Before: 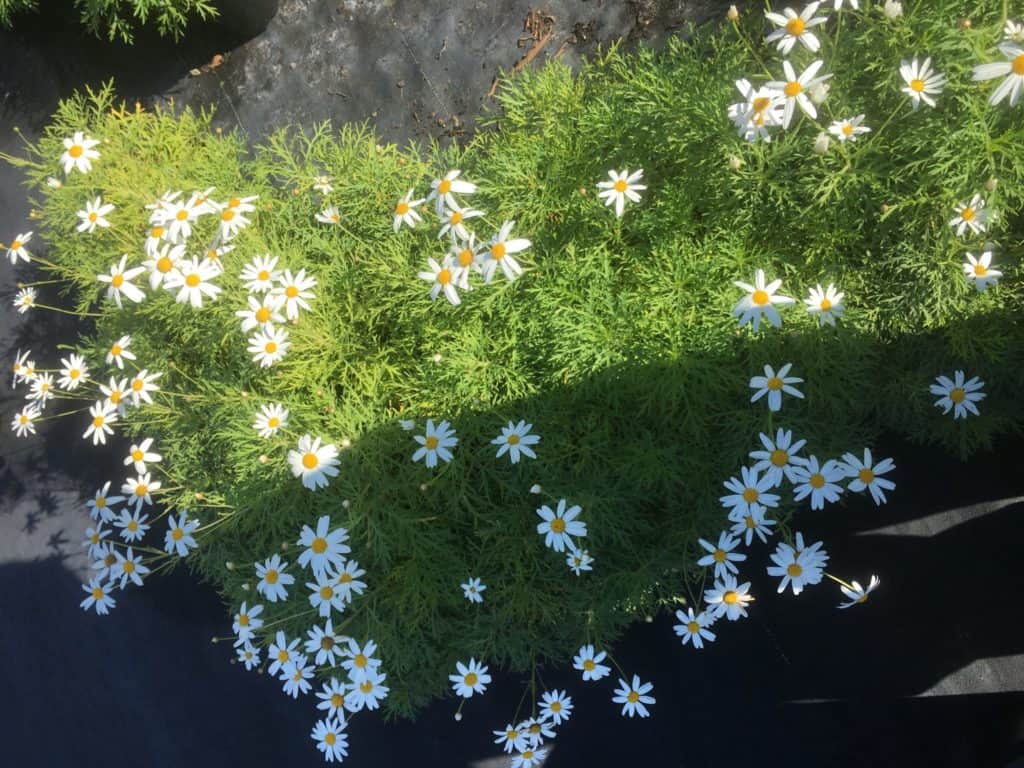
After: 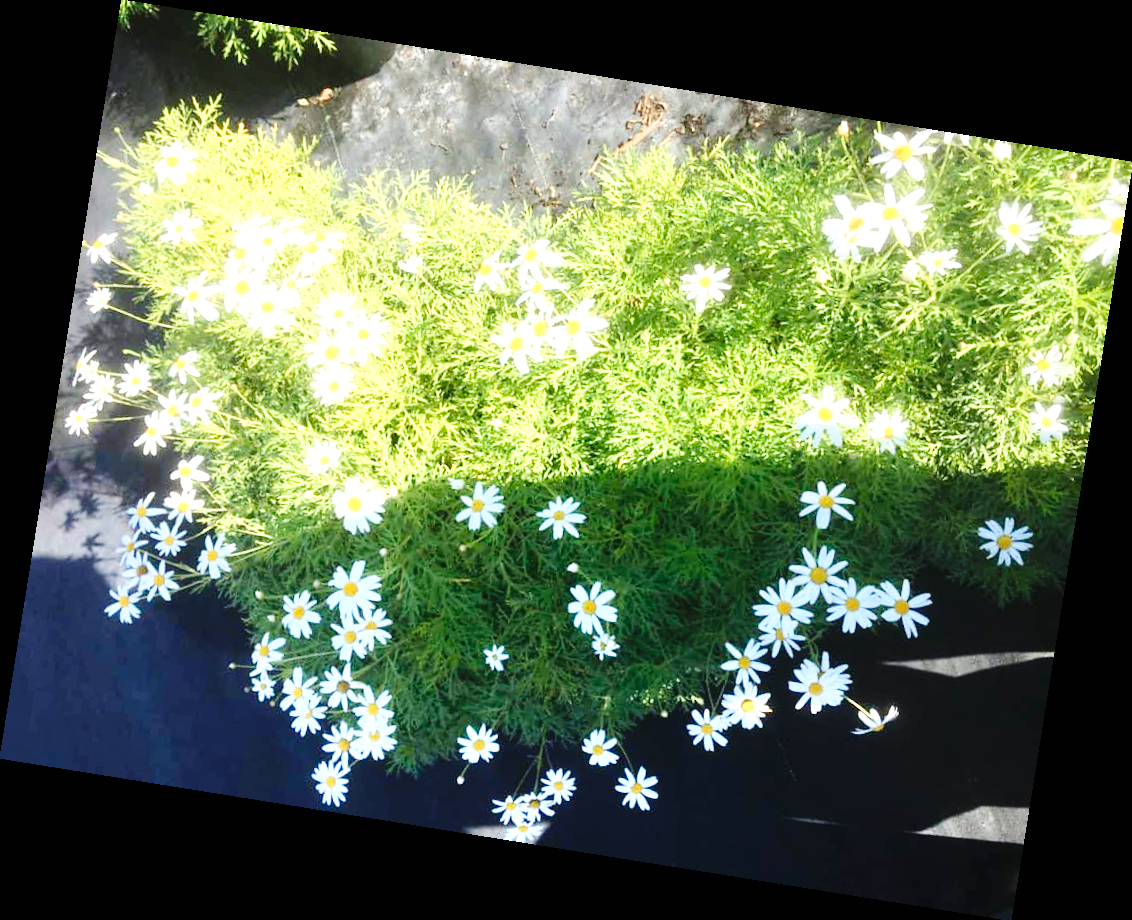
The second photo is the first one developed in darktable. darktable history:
rotate and perspective: rotation 9.12°, automatic cropping off
base curve: curves: ch0 [(0, 0) (0.036, 0.025) (0.121, 0.166) (0.206, 0.329) (0.605, 0.79) (1, 1)], preserve colors none
exposure: black level correction 0, exposure 1.388 EV, compensate exposure bias true, compensate highlight preservation false
